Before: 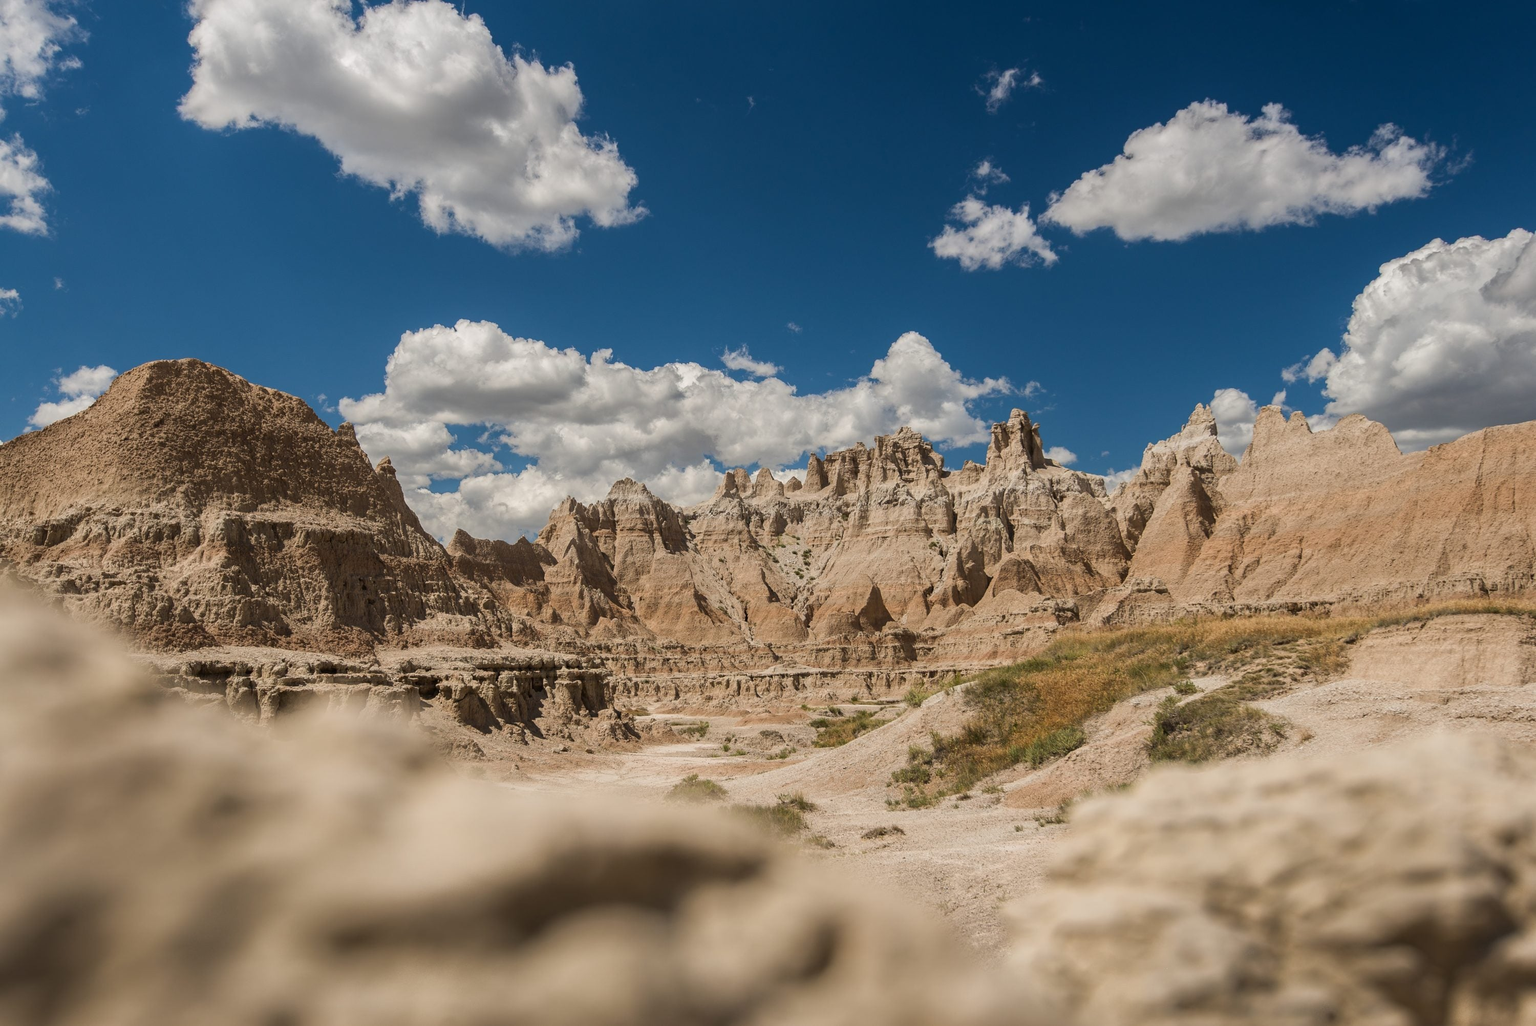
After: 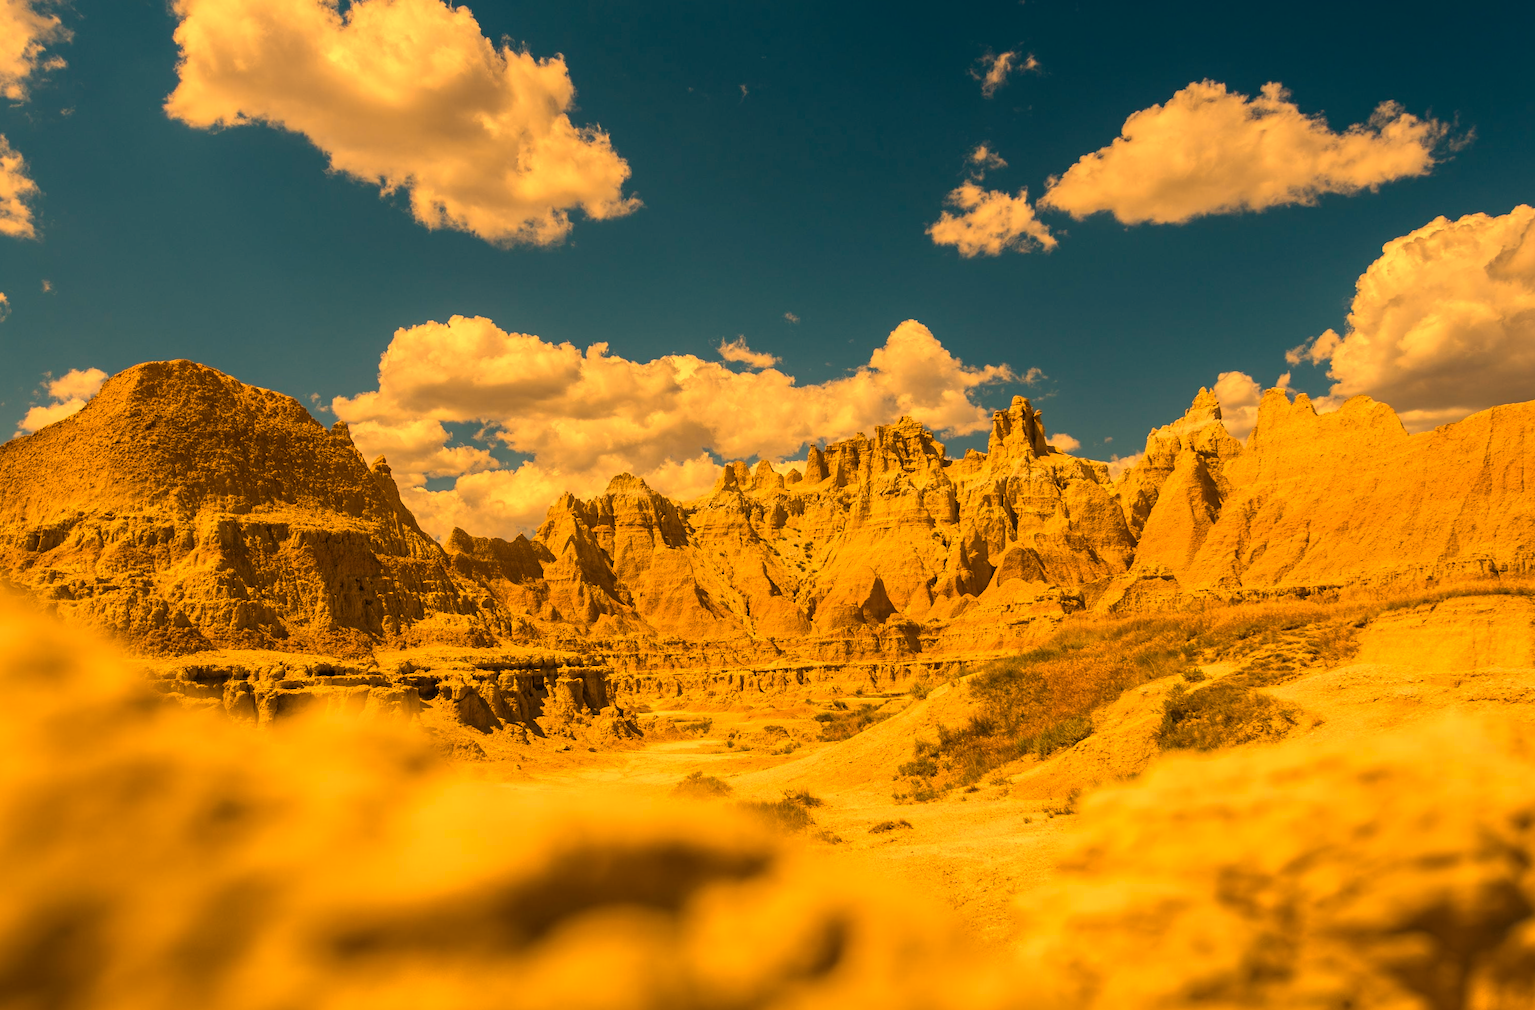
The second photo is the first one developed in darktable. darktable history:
rotate and perspective: rotation -1°, crop left 0.011, crop right 0.989, crop top 0.025, crop bottom 0.975
color balance rgb: perceptual saturation grading › global saturation 20%, global vibrance 20%
color contrast: green-magenta contrast 0.8, blue-yellow contrast 1.1, unbound 0
white balance: red 1.467, blue 0.684
